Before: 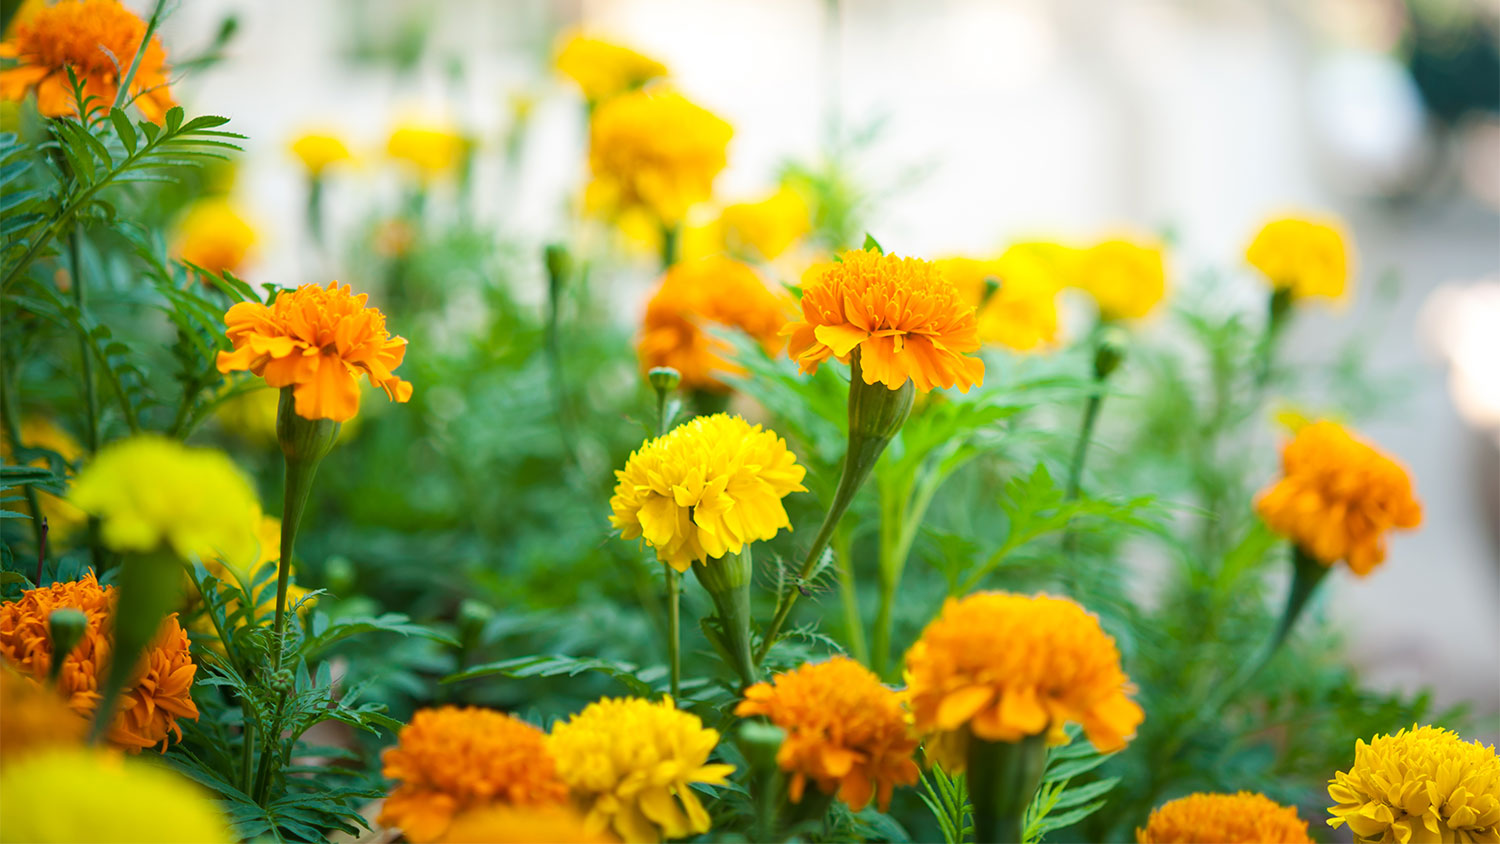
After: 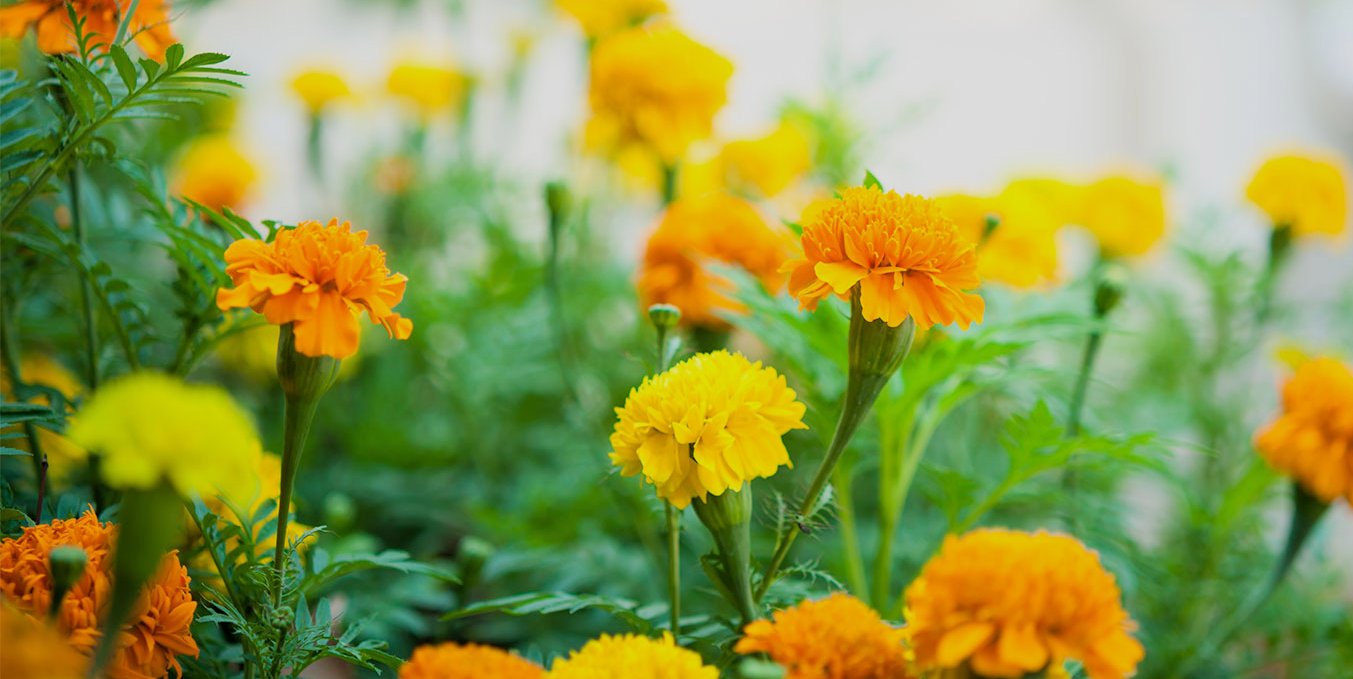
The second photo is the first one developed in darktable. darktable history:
crop: top 7.497%, right 9.769%, bottom 11.954%
filmic rgb: middle gray luminance 18.34%, black relative exposure -11.25 EV, white relative exposure 3.75 EV, threshold 2.98 EV, target black luminance 0%, hardness 5.83, latitude 57.24%, contrast 0.964, shadows ↔ highlights balance 49.77%, color science v6 (2022), enable highlight reconstruction true
